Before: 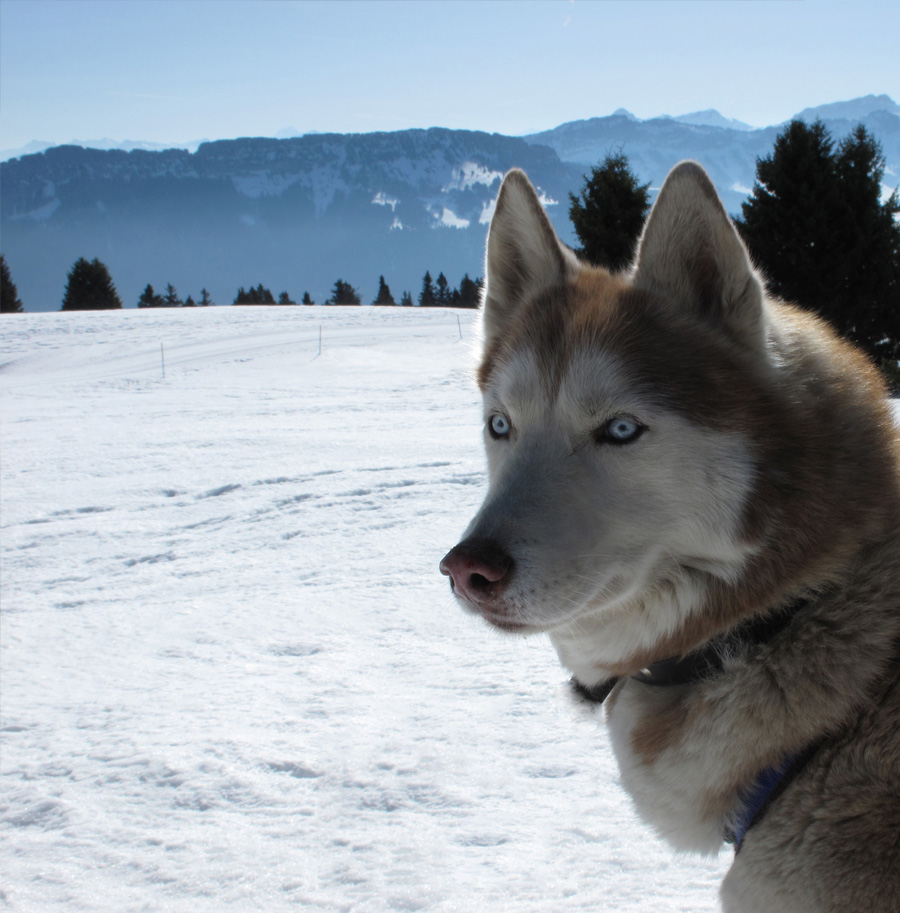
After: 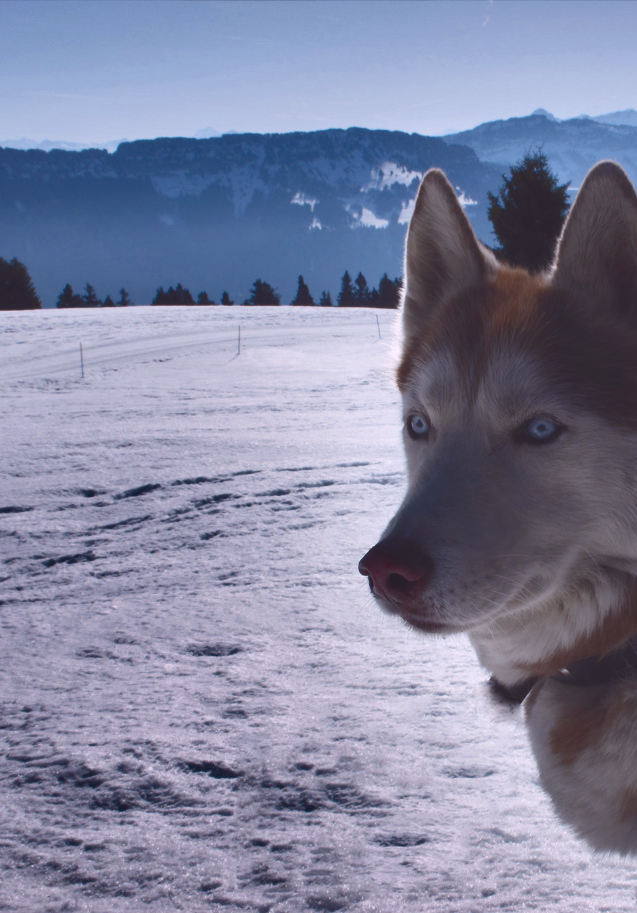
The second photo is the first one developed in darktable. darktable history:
crop and rotate: left 9.061%, right 20.142%
shadows and highlights: shadows 20.91, highlights -82.73, soften with gaussian
tone curve: curves: ch0 [(0, 0.142) (0.384, 0.314) (0.752, 0.711) (0.991, 0.95)]; ch1 [(0.006, 0.129) (0.346, 0.384) (1, 1)]; ch2 [(0.003, 0.057) (0.261, 0.248) (1, 1)], color space Lab, independent channels
